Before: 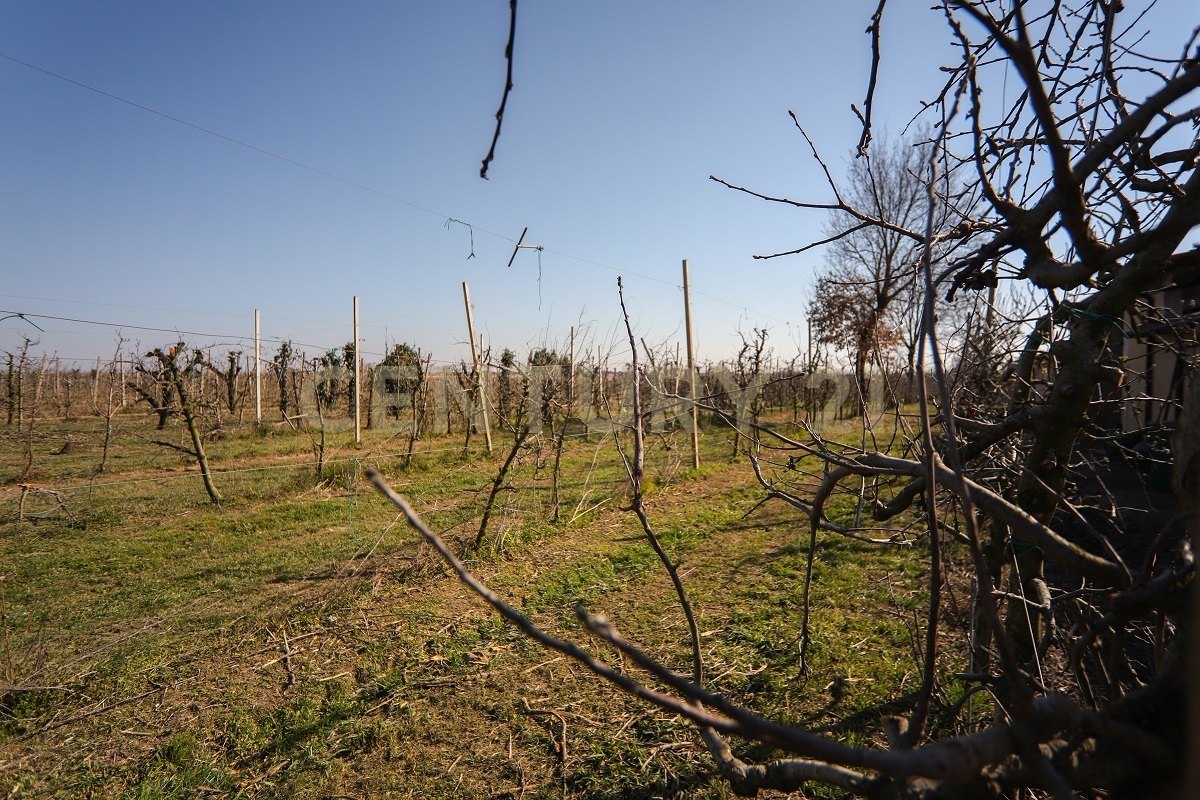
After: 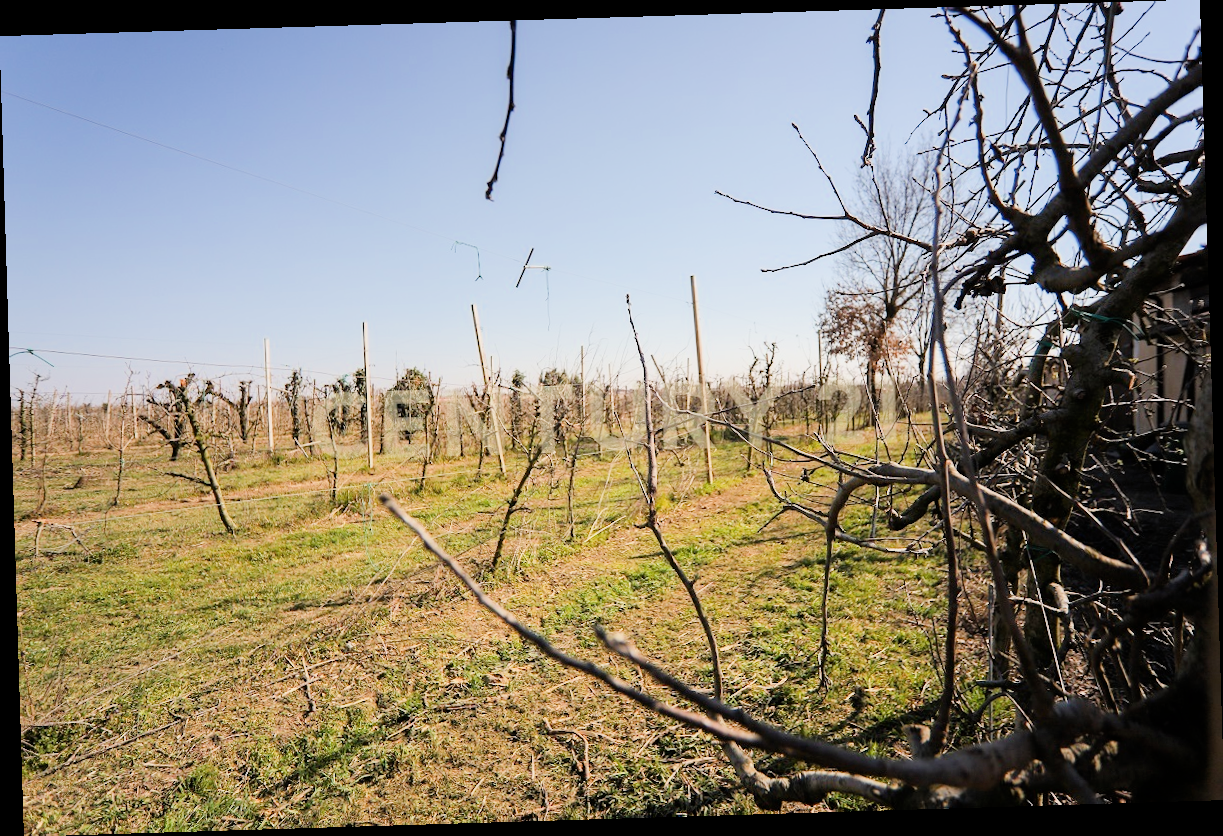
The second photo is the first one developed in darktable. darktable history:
rotate and perspective: rotation -1.75°, automatic cropping off
exposure: black level correction 0.001, exposure 1.646 EV, compensate exposure bias true, compensate highlight preservation false
color correction: saturation 0.98
filmic rgb: black relative exposure -6.98 EV, white relative exposure 5.63 EV, hardness 2.86
